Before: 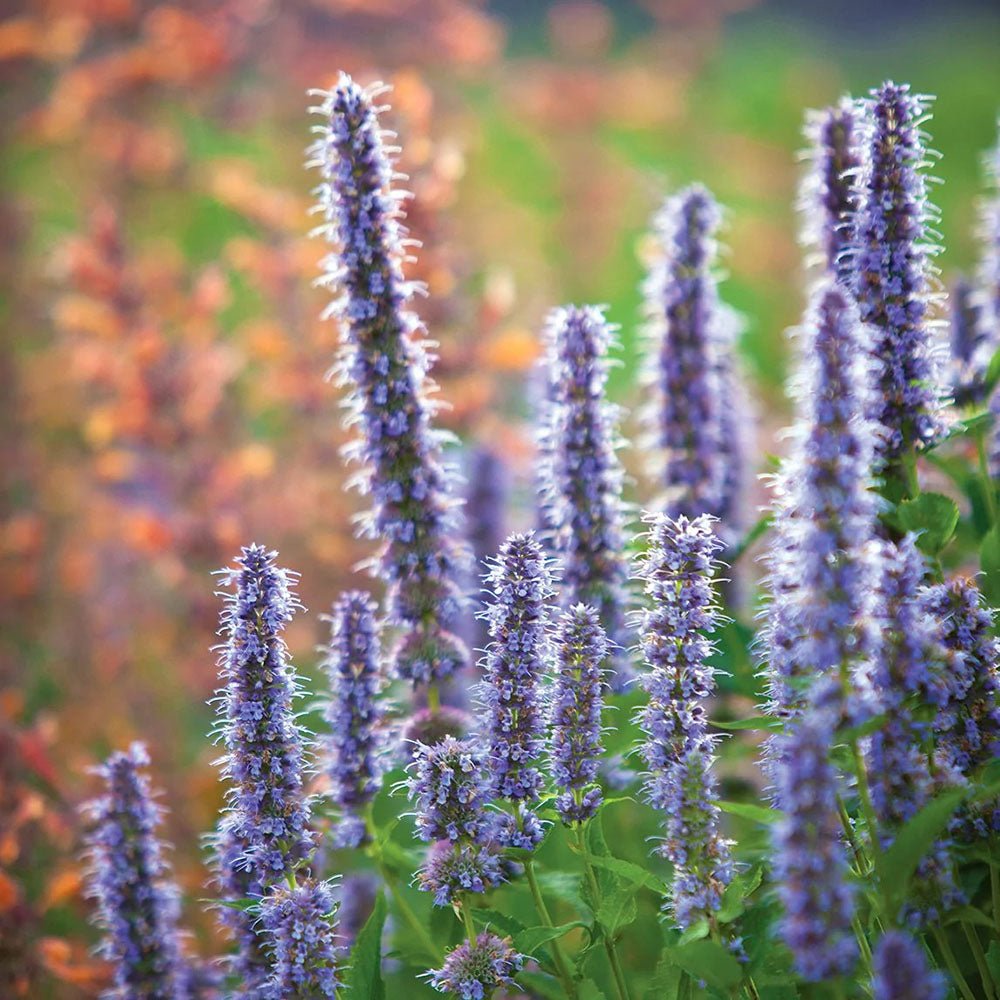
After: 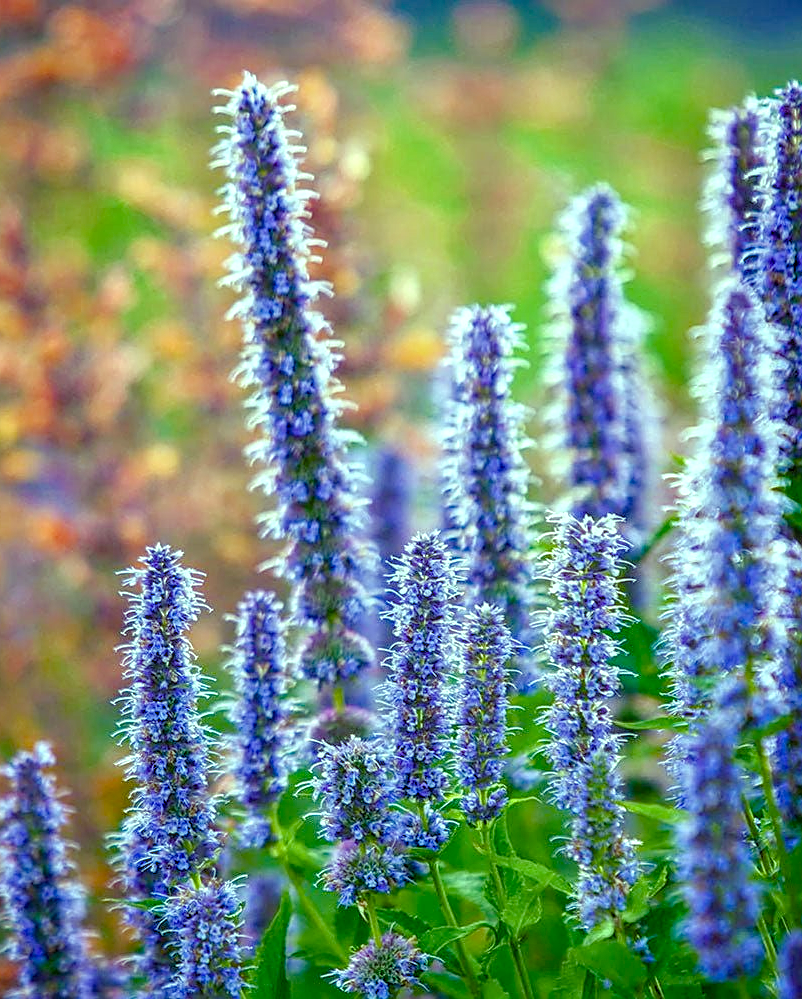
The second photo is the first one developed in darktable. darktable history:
color balance: mode lift, gamma, gain (sRGB), lift [0.997, 0.979, 1.021, 1.011], gamma [1, 1.084, 0.916, 0.998], gain [1, 0.87, 1.13, 1.101], contrast 4.55%, contrast fulcrum 38.24%, output saturation 104.09%
crop and rotate: left 9.597%, right 10.195%
local contrast: highlights 0%, shadows 0%, detail 133%
color balance rgb: shadows lift › chroma 3%, shadows lift › hue 240.84°, highlights gain › chroma 3%, highlights gain › hue 73.2°, global offset › luminance -0.5%, perceptual saturation grading › global saturation 20%, perceptual saturation grading › highlights -25%, perceptual saturation grading › shadows 50%, global vibrance 25.26%
sharpen: on, module defaults
